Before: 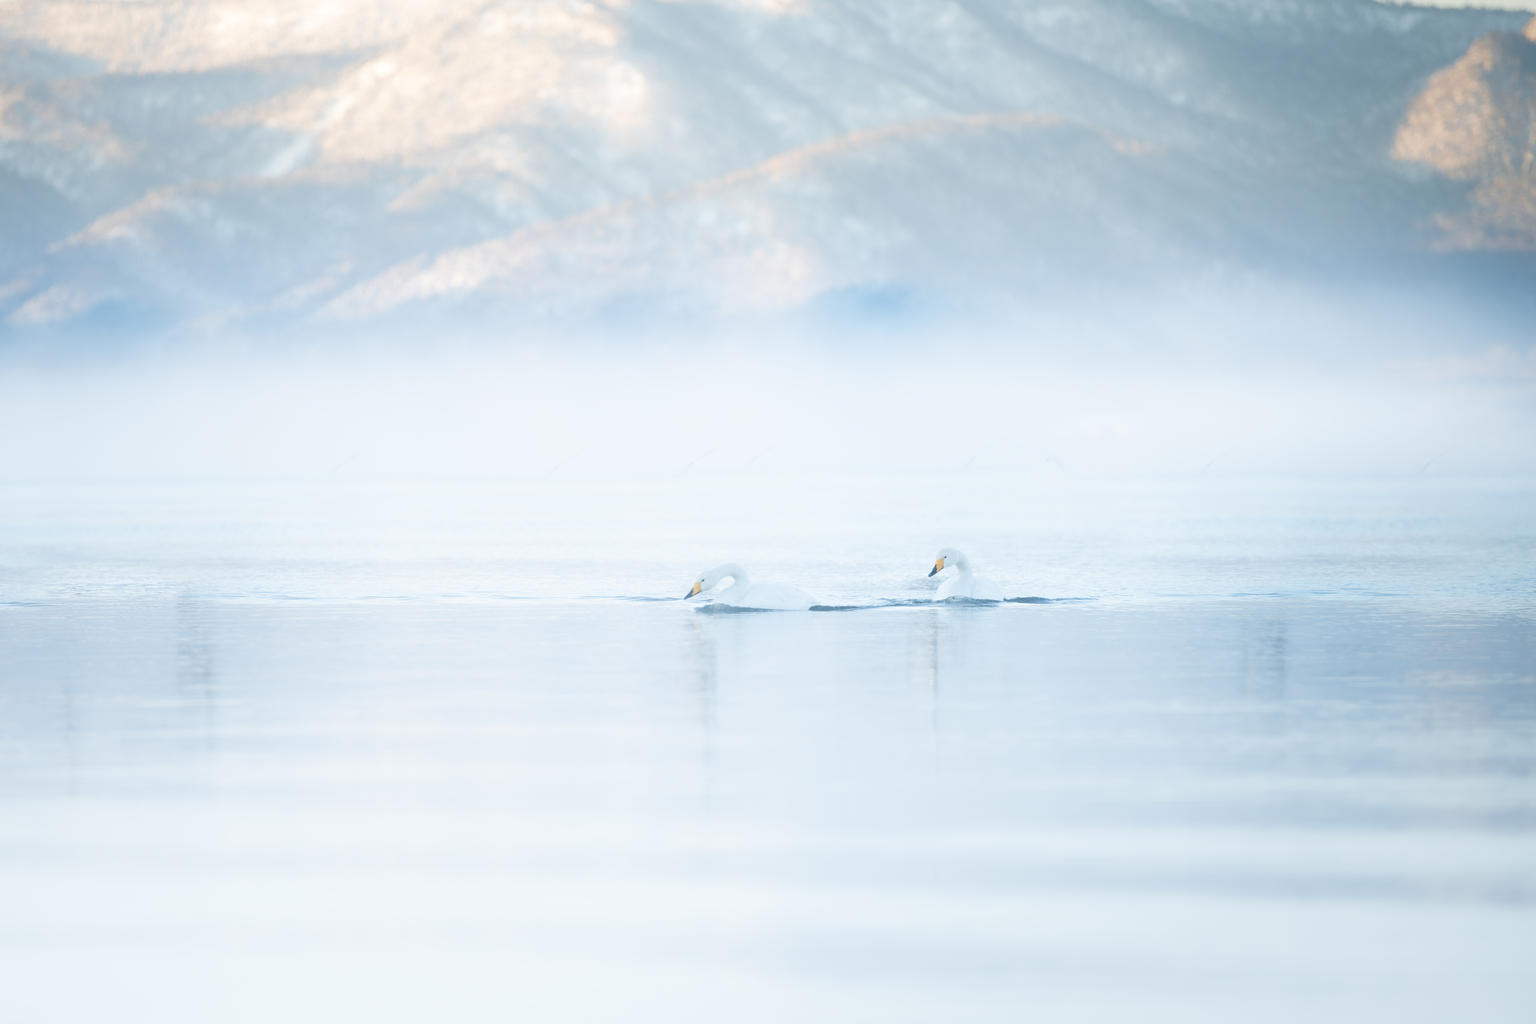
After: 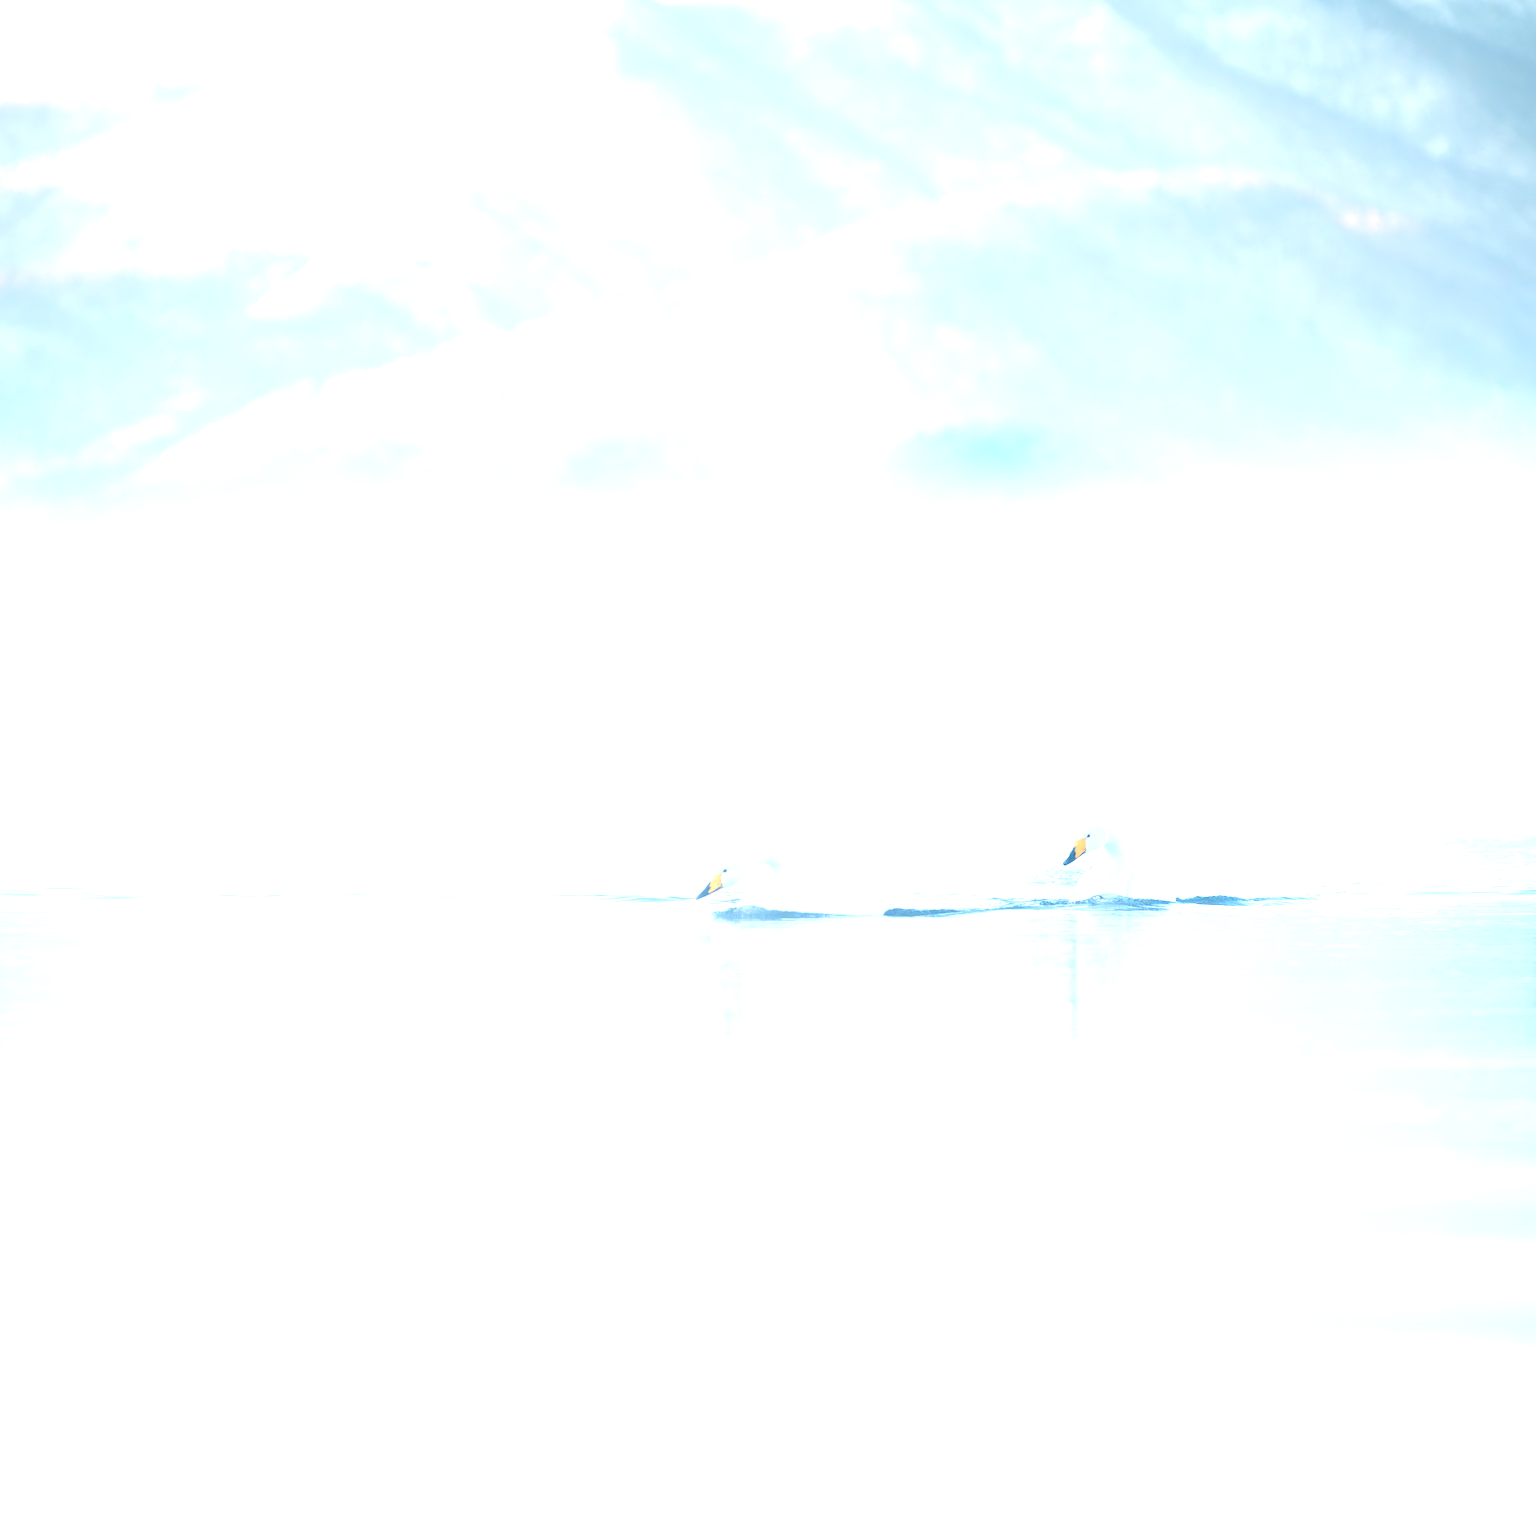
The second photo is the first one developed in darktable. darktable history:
crop and rotate: left 14.351%, right 18.971%
tone equalizer: -8 EV -0.748 EV, -7 EV -0.67 EV, -6 EV -0.593 EV, -5 EV -0.408 EV, -3 EV 0.379 EV, -2 EV 0.6 EV, -1 EV 0.677 EV, +0 EV 0.78 EV
contrast brightness saturation: brightness -0.026, saturation 0.339
